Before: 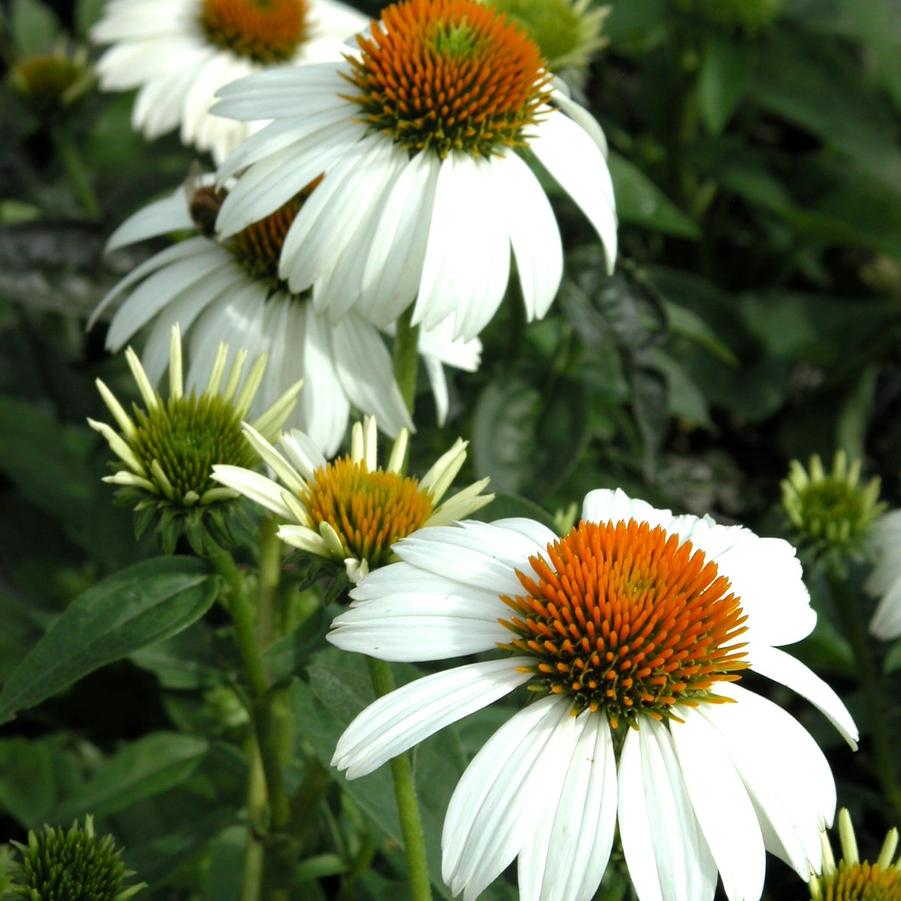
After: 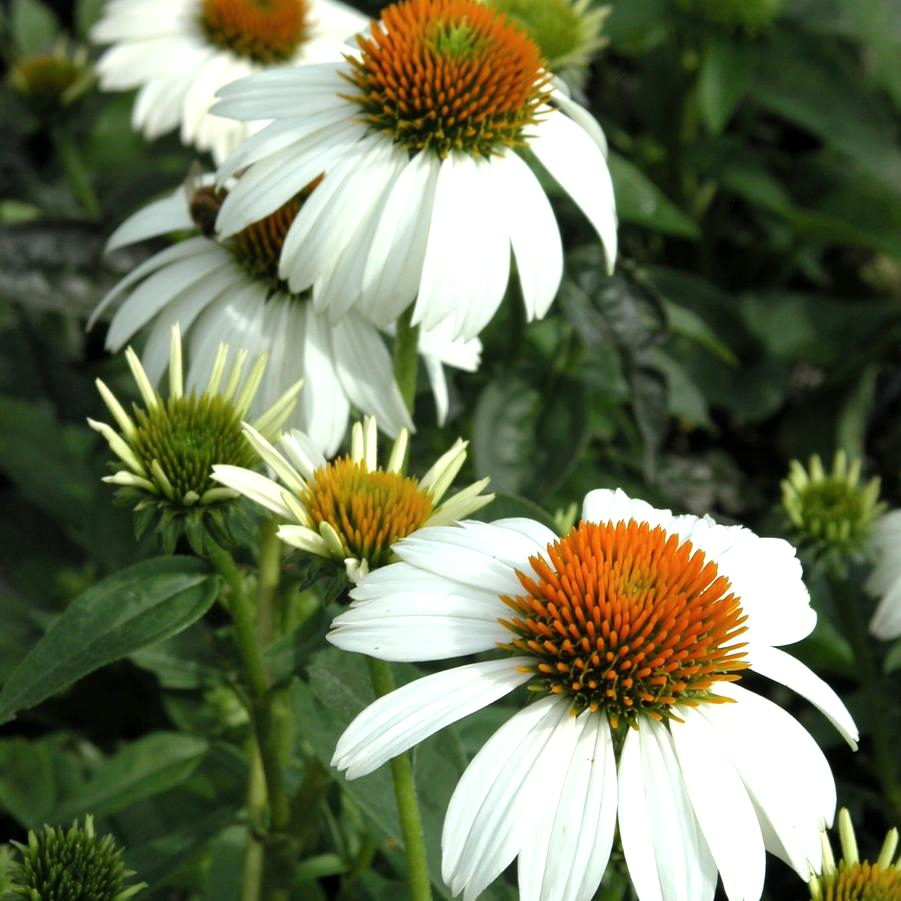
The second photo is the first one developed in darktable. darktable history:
shadows and highlights: radius 172.17, shadows 26.55, white point adjustment 2.96, highlights -68.89, soften with gaussian
